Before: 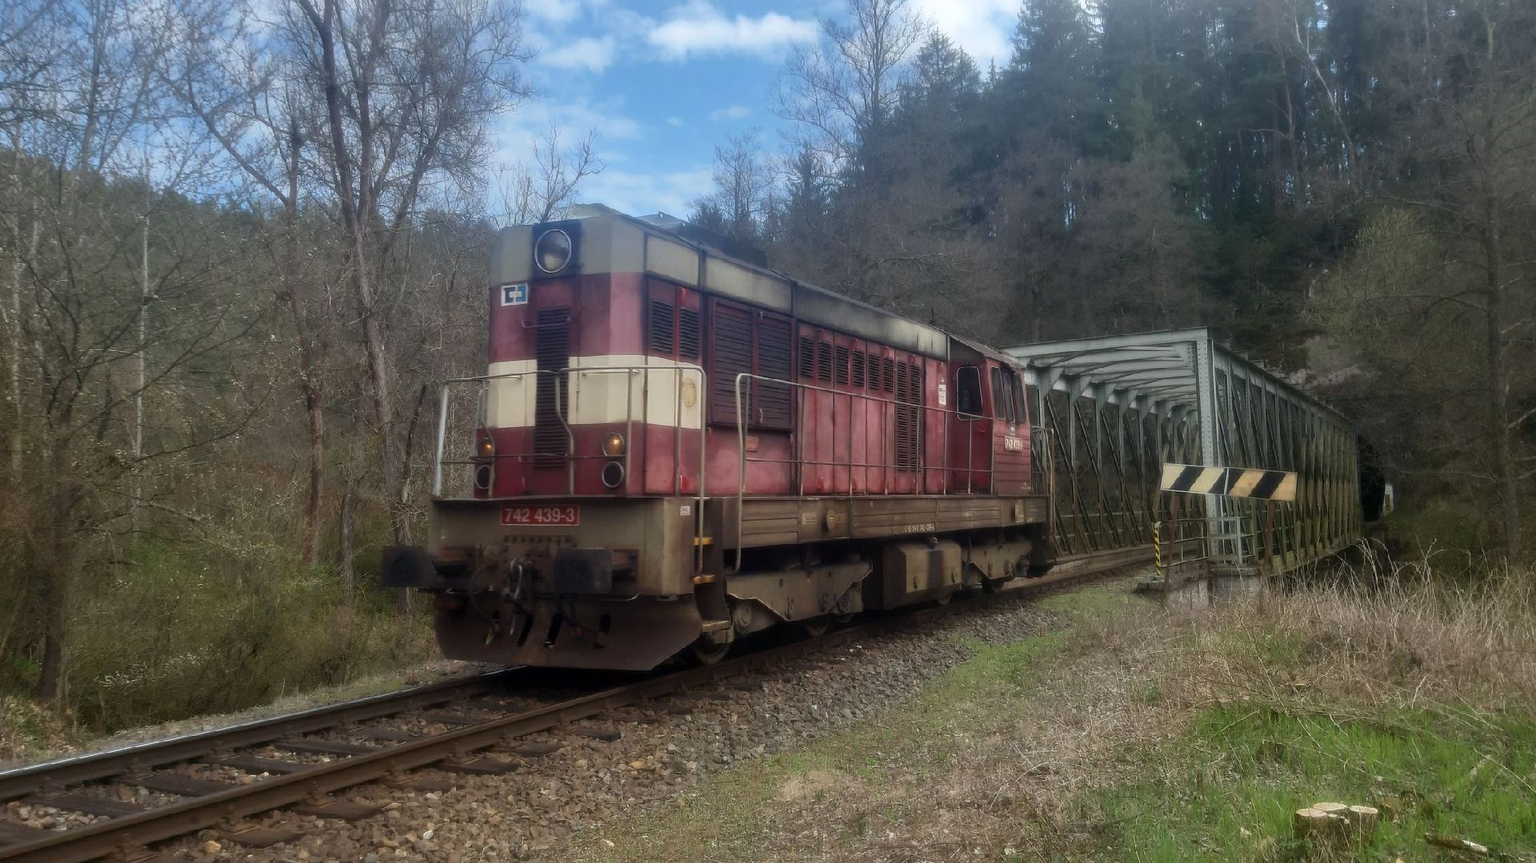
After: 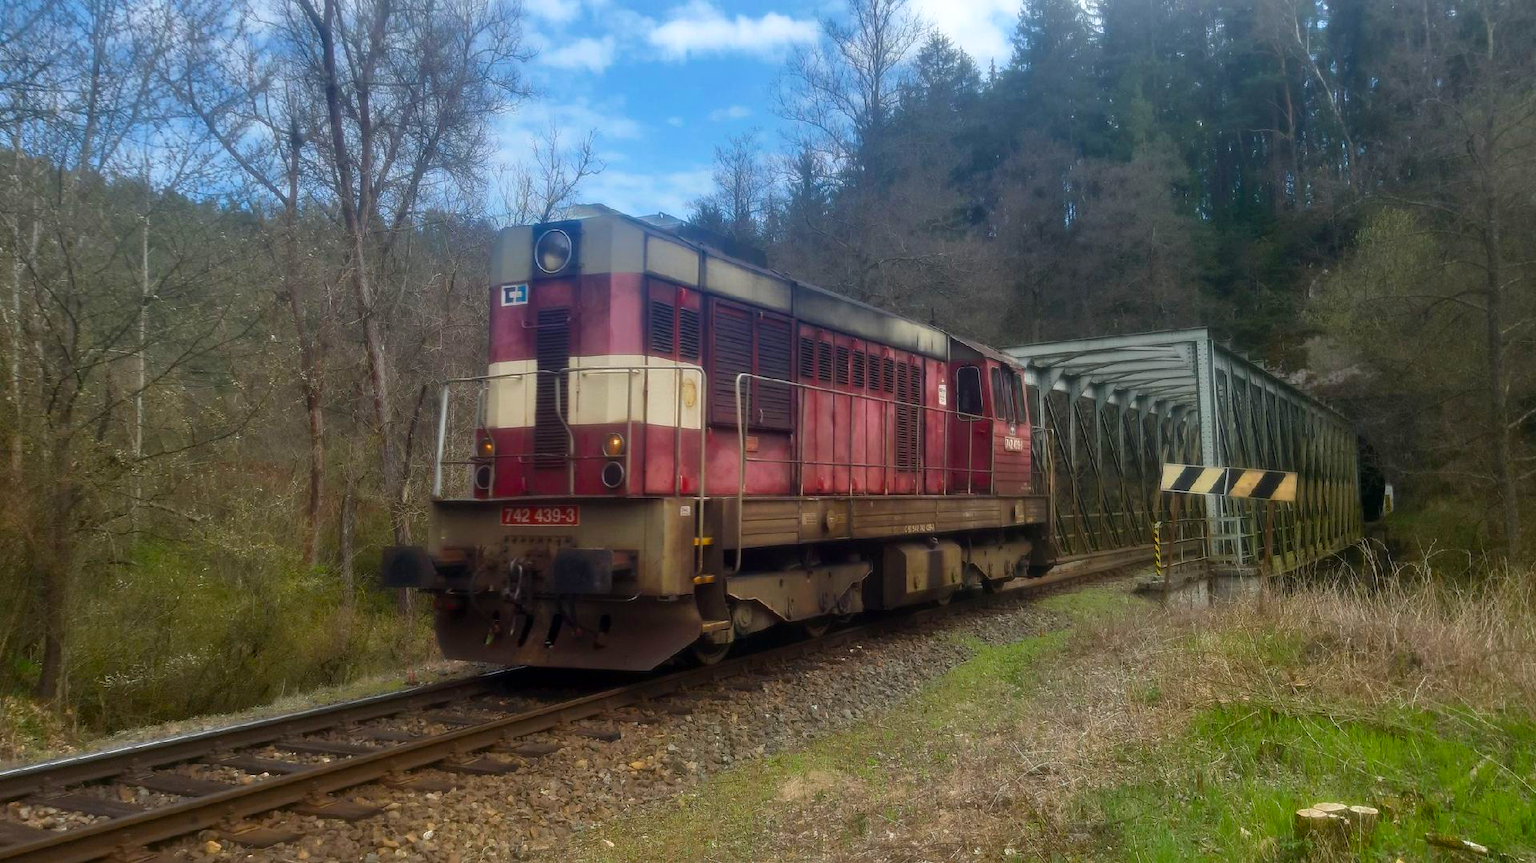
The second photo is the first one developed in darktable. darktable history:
shadows and highlights: shadows 0.572, highlights 39.78
velvia: strength 31.95%, mid-tones bias 0.206
